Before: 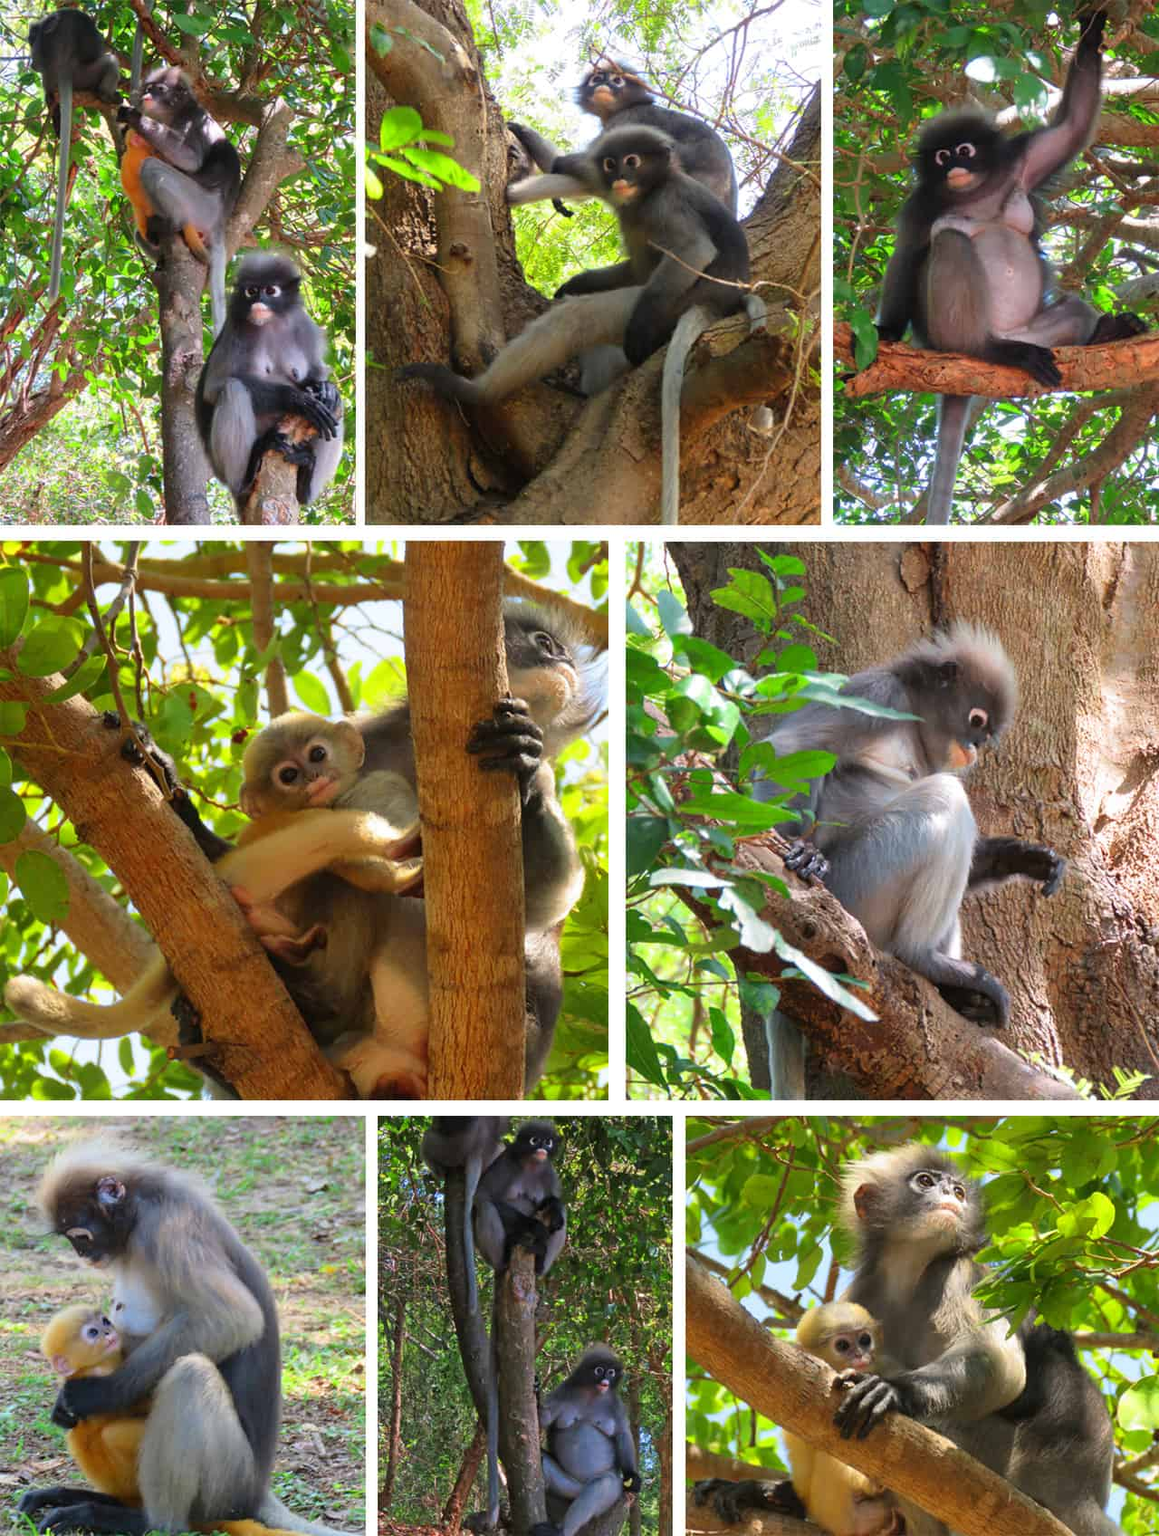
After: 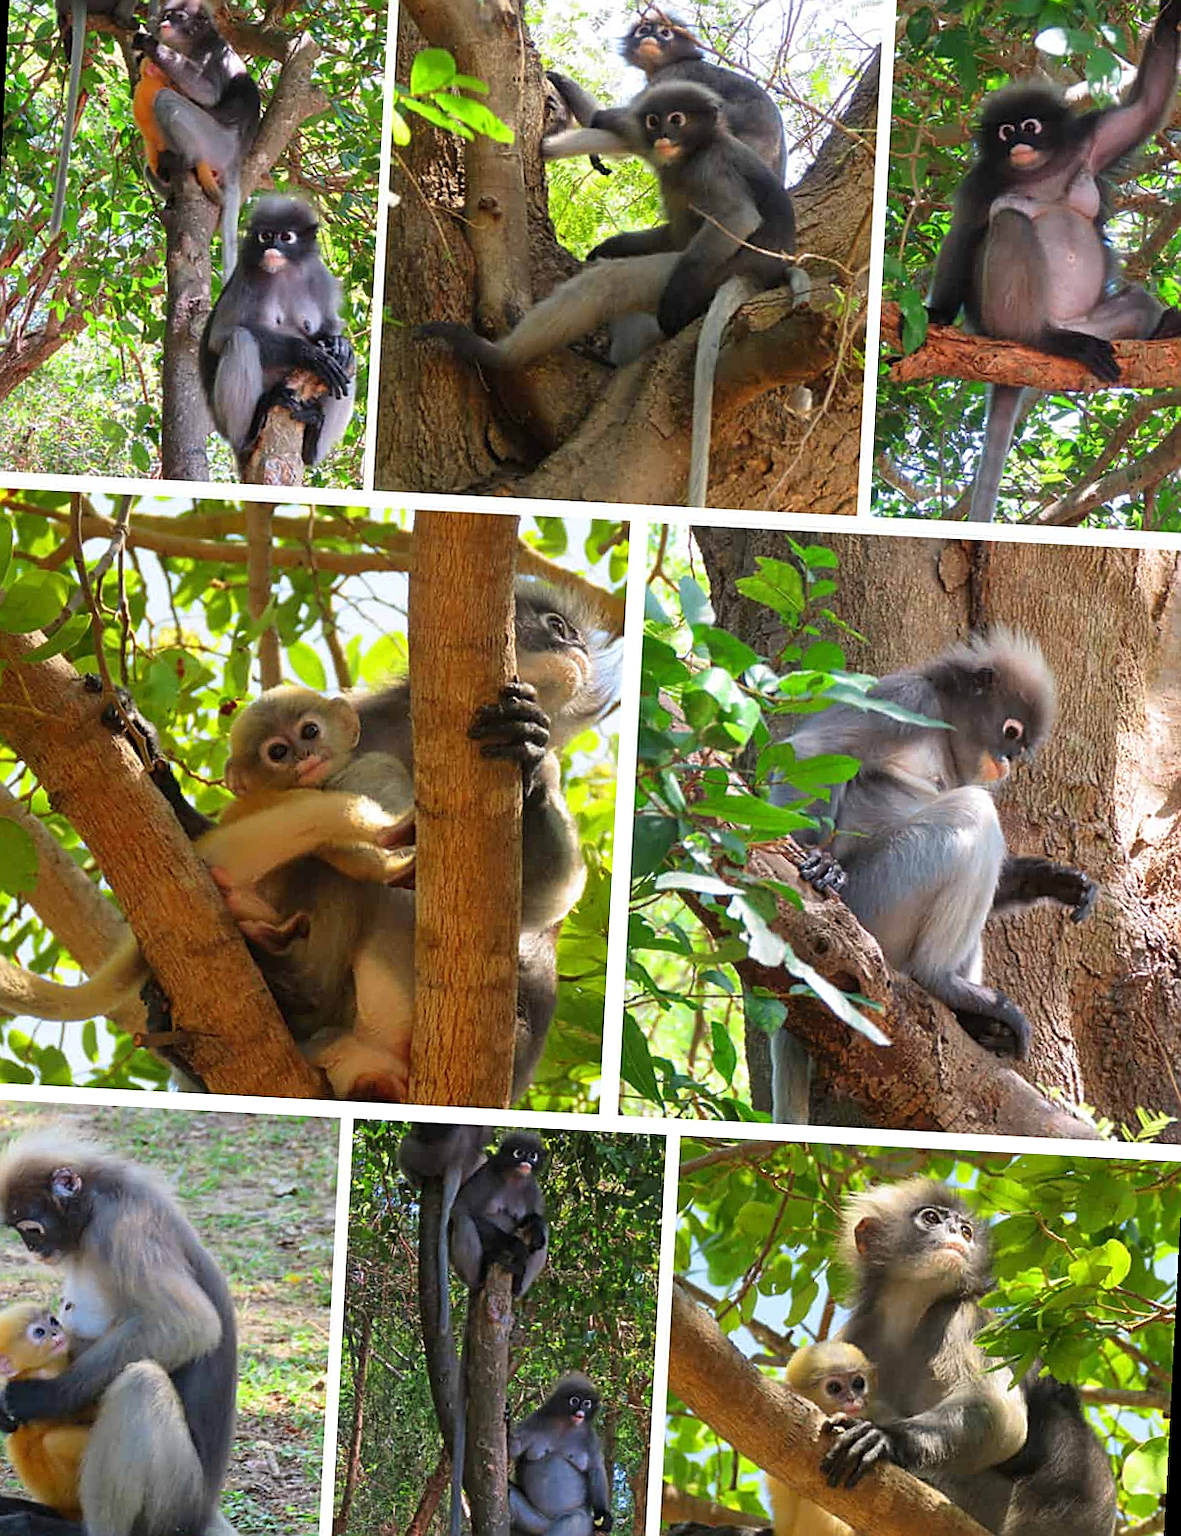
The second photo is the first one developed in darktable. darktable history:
sharpen: on, module defaults
crop and rotate: angle -3°, left 5.419%, top 5.165%, right 4.716%, bottom 4.134%
